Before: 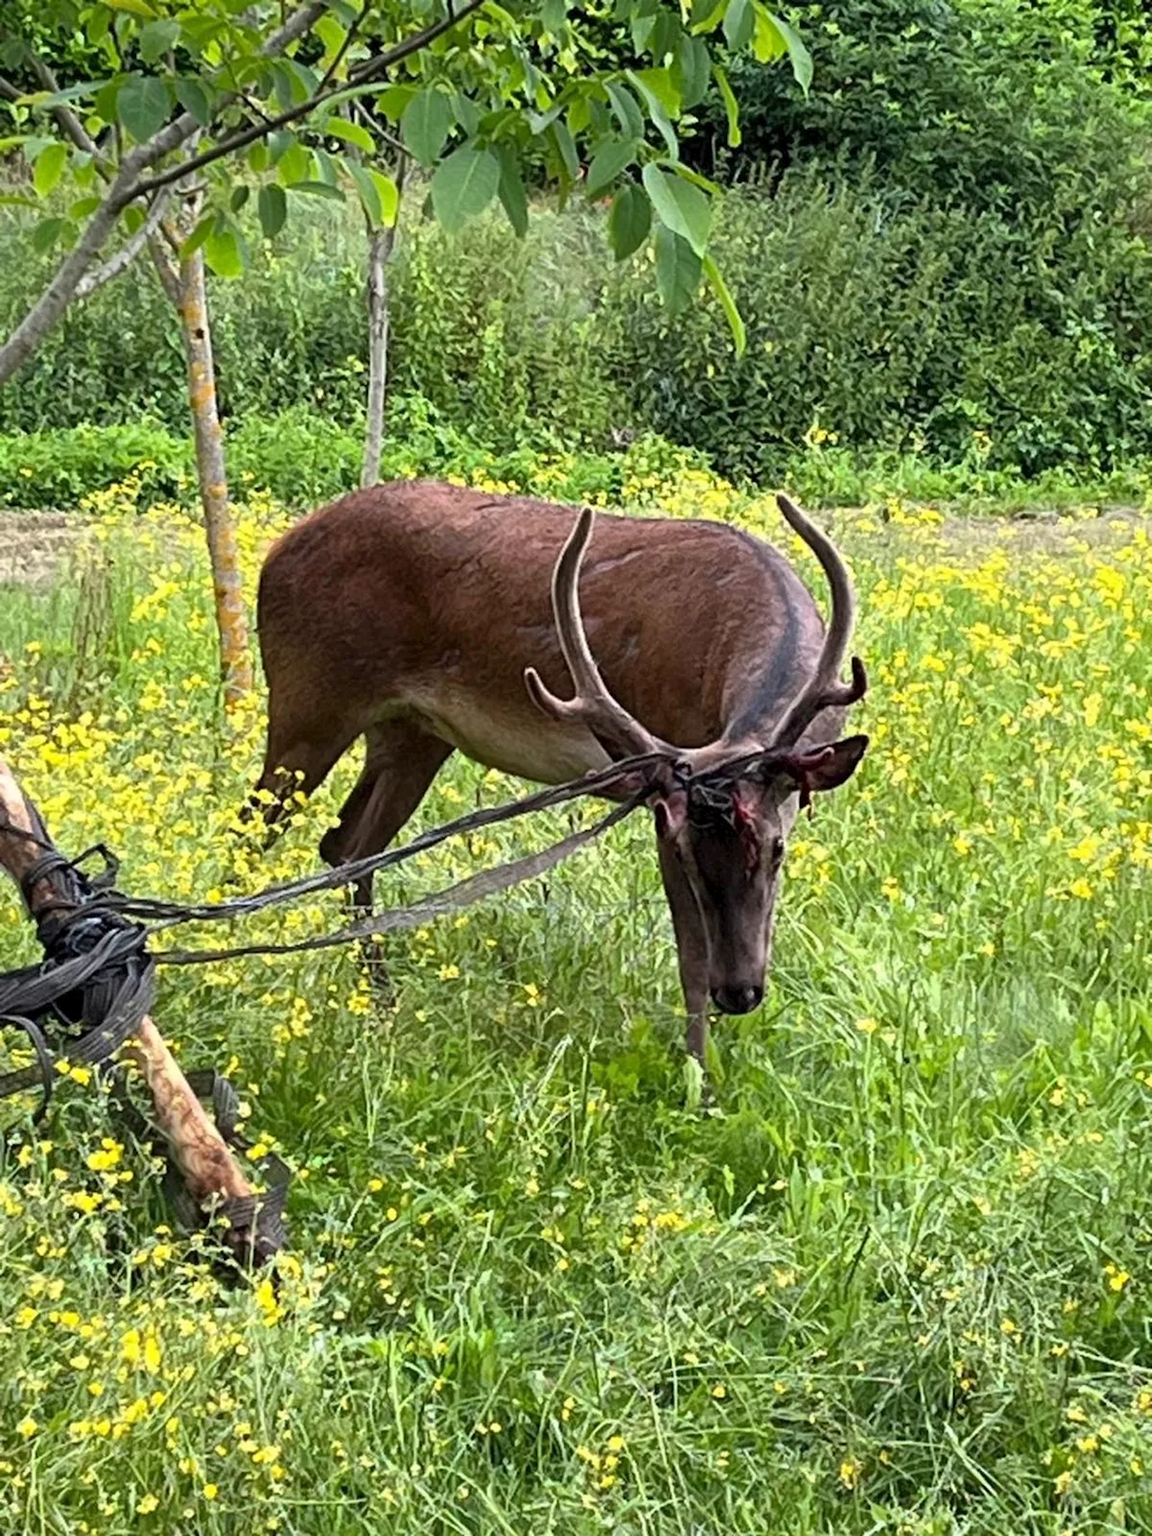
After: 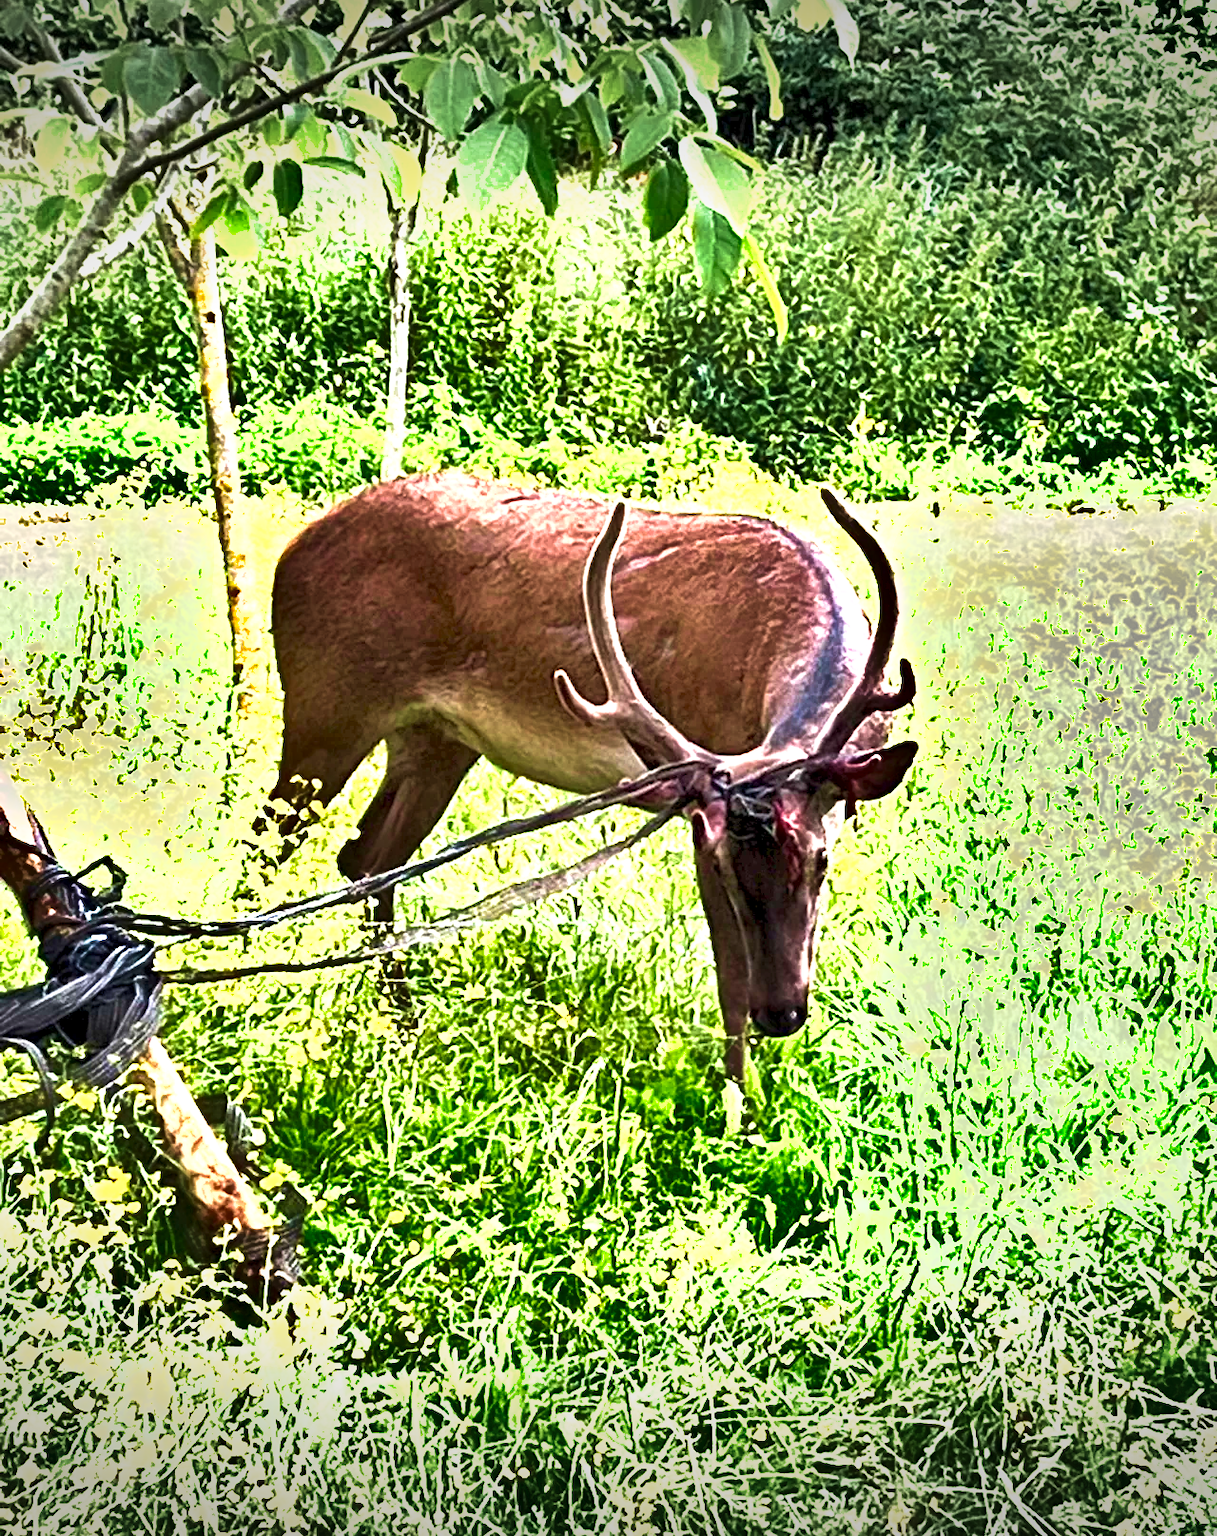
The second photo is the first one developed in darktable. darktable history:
exposure: black level correction 0.001, exposure 1.729 EV, compensate exposure bias true, compensate highlight preservation false
velvia: strength 56.44%
crop and rotate: top 2.252%, bottom 3.068%
base curve: curves: ch0 [(0, 0) (0.303, 0.277) (1, 1)], preserve colors none
vignetting: fall-off start 100.47%, width/height ratio 1.311, unbound false
shadows and highlights: shadows 59.89, highlights -60.53, soften with gaussian
